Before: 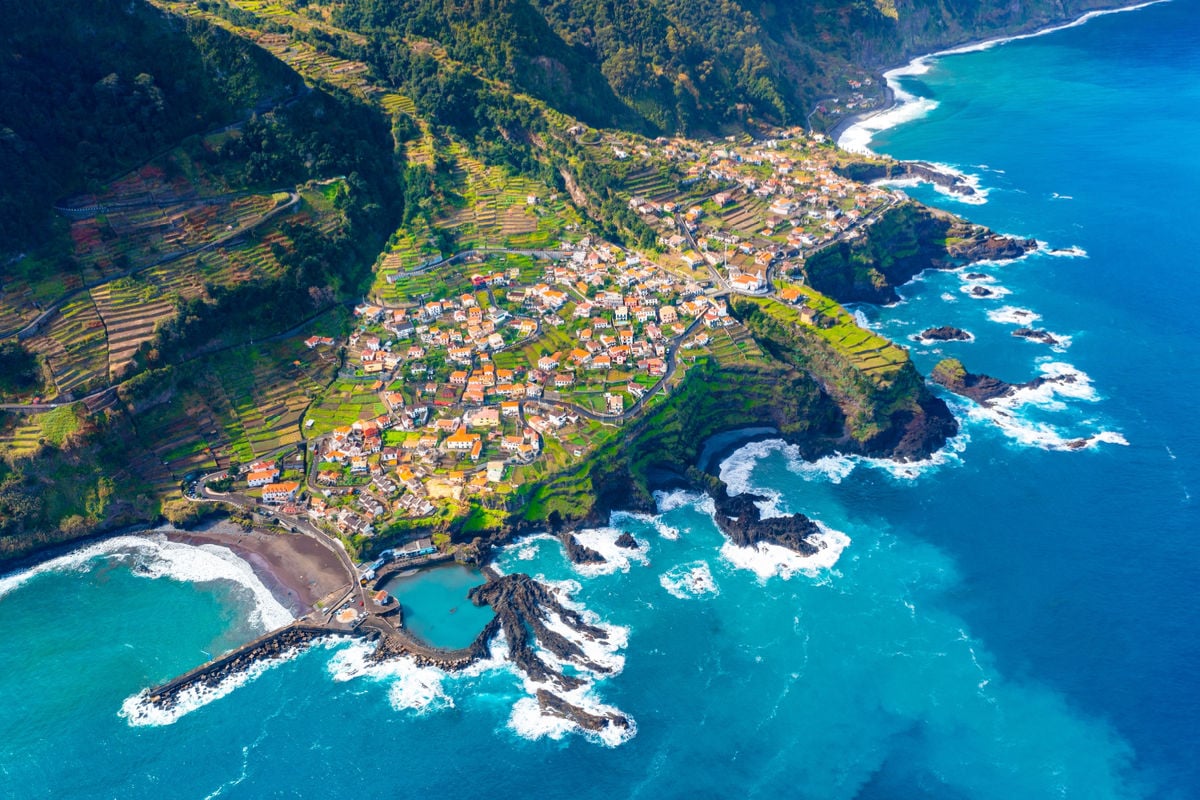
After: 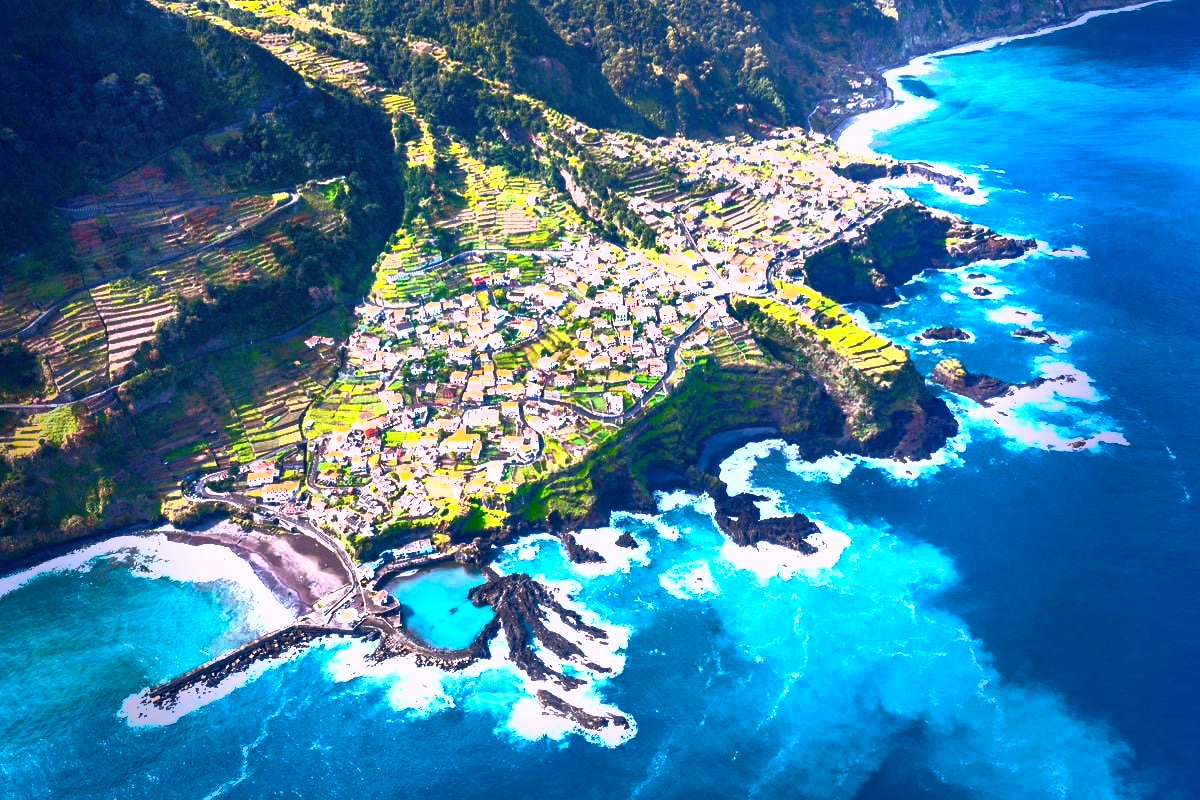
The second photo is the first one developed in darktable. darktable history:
white balance: red 1.042, blue 1.17
base curve: curves: ch0 [(0, 0) (0.564, 0.291) (0.802, 0.731) (1, 1)]
exposure: black level correction 0, exposure 1.45 EV, compensate exposure bias true, compensate highlight preservation false
shadows and highlights: shadows 40, highlights -54, highlights color adjustment 46%, low approximation 0.01, soften with gaussian
vignetting: fall-off start 68.33%, fall-off radius 30%, saturation 0.042, center (-0.066, -0.311), width/height ratio 0.992, shape 0.85, dithering 8-bit output
